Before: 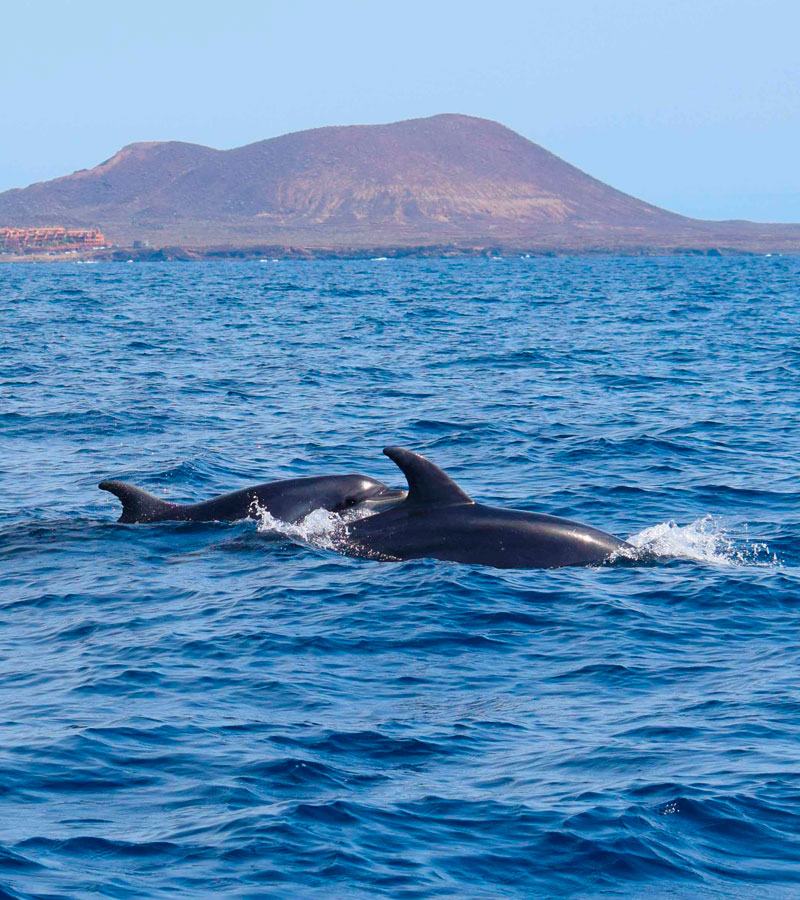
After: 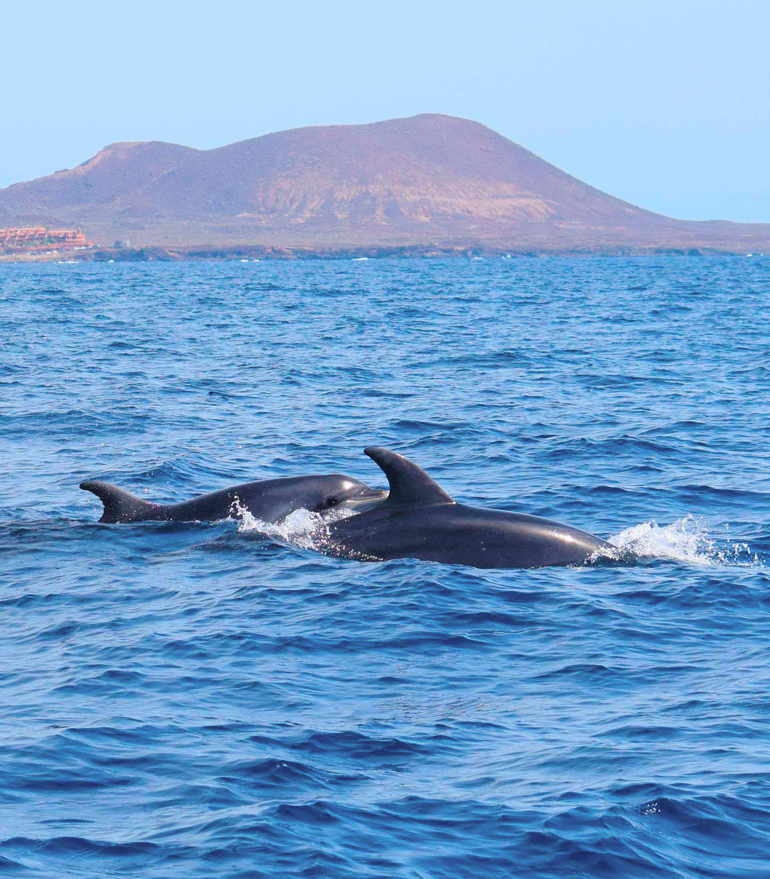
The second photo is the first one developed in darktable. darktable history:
contrast brightness saturation: brightness 0.15
crop and rotate: left 2.536%, right 1.107%, bottom 2.246%
